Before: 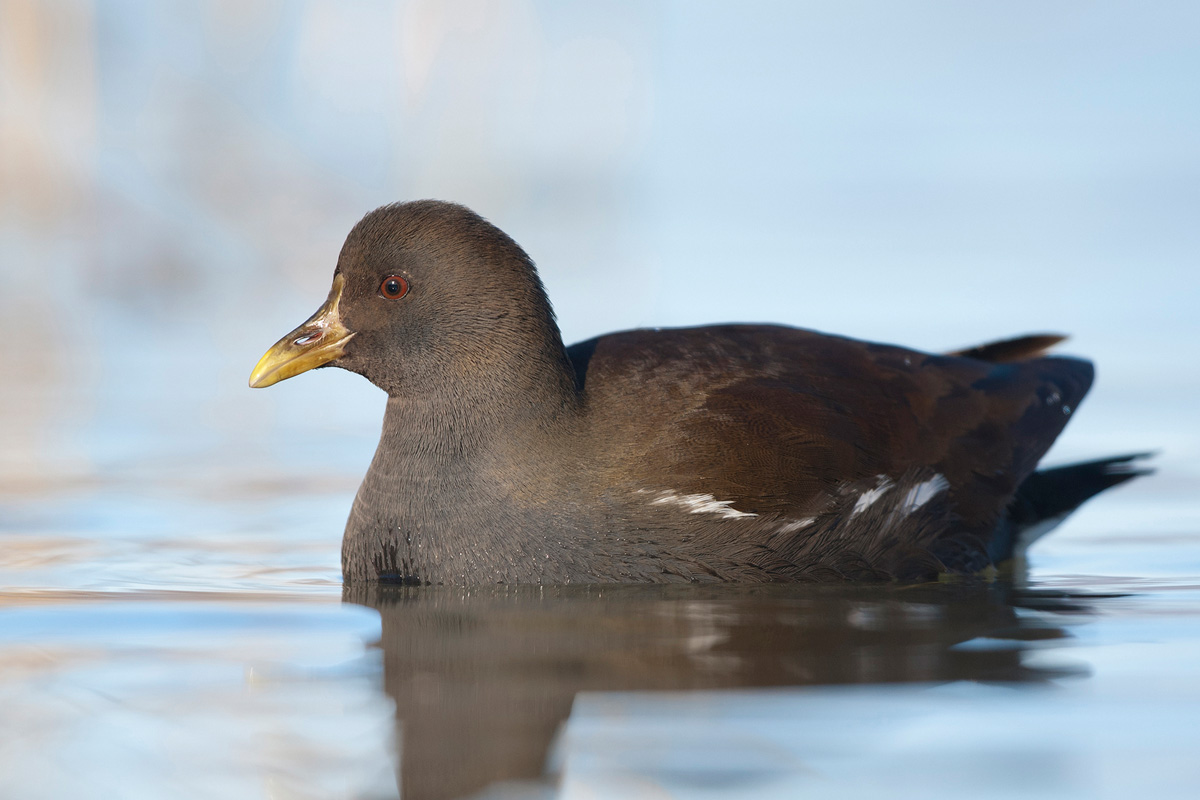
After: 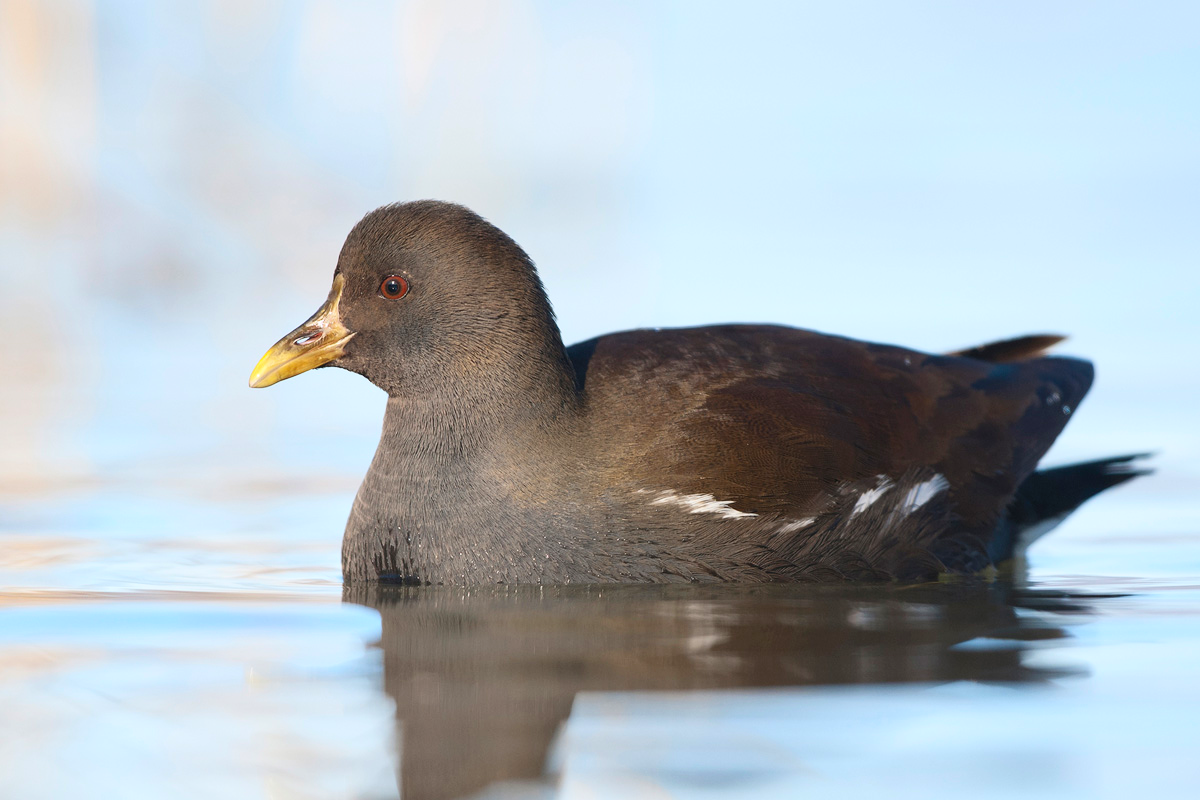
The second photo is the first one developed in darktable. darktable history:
color balance: mode lift, gamma, gain (sRGB)
vibrance: vibrance 15%
contrast brightness saturation: contrast 0.2, brightness 0.15, saturation 0.14
